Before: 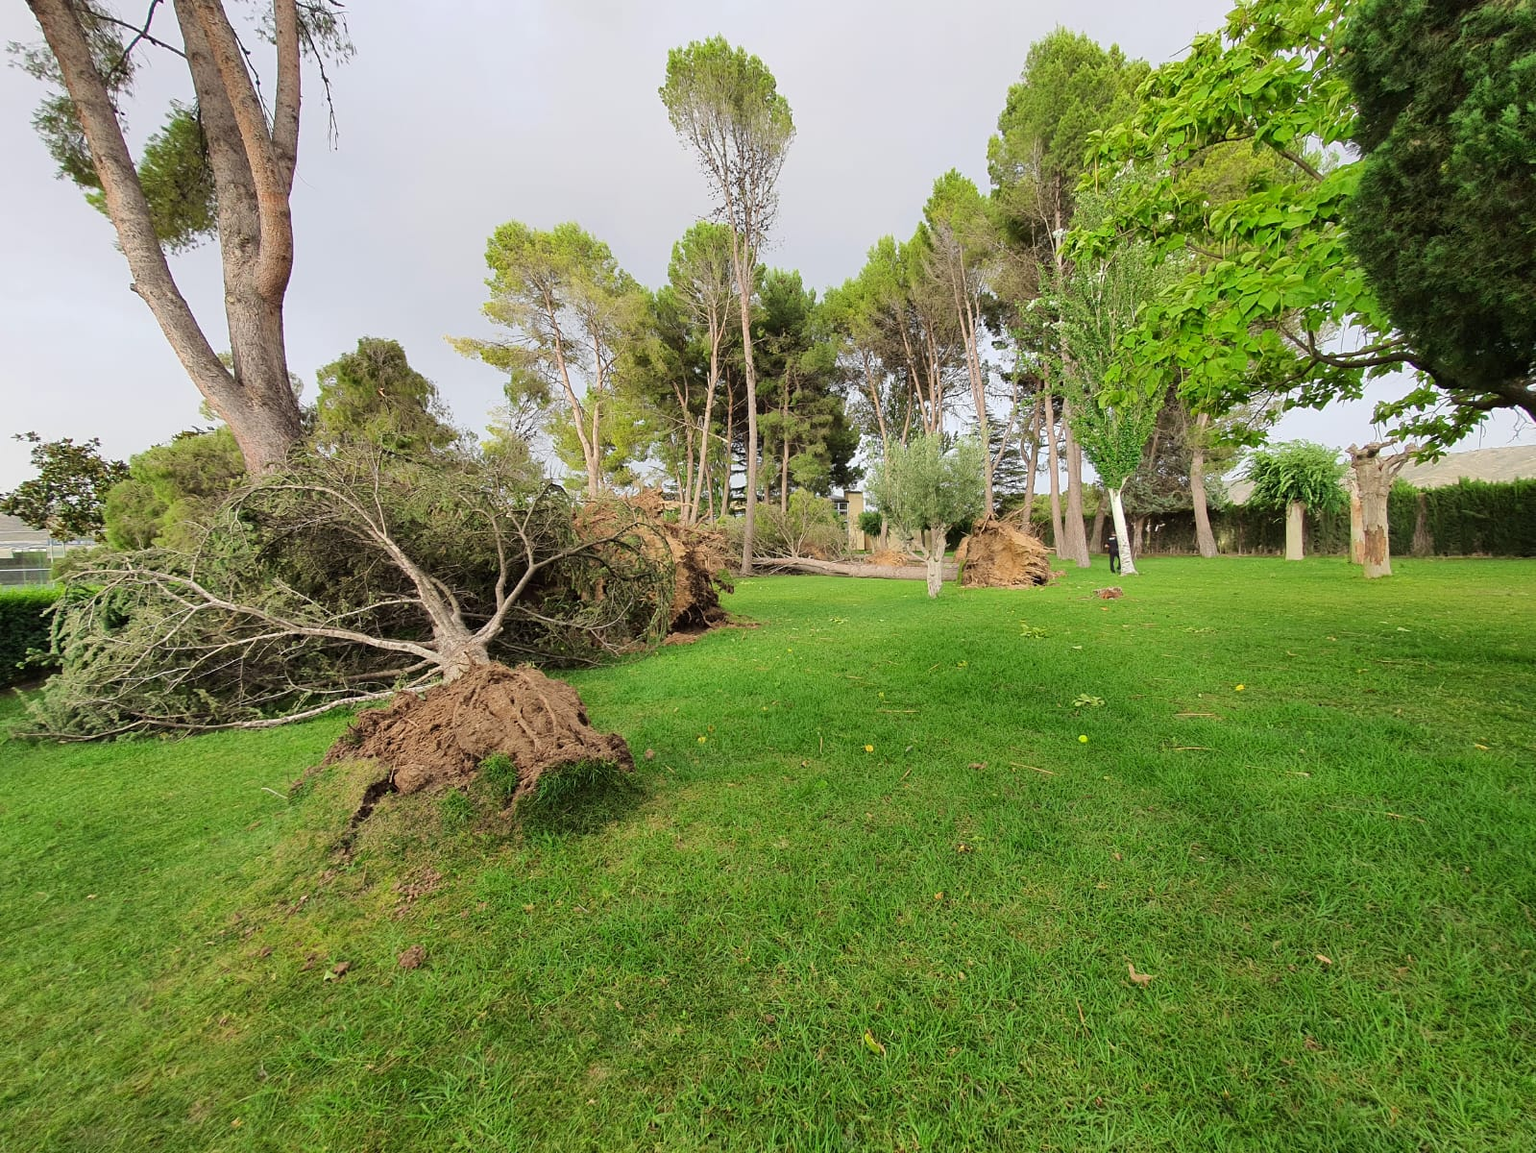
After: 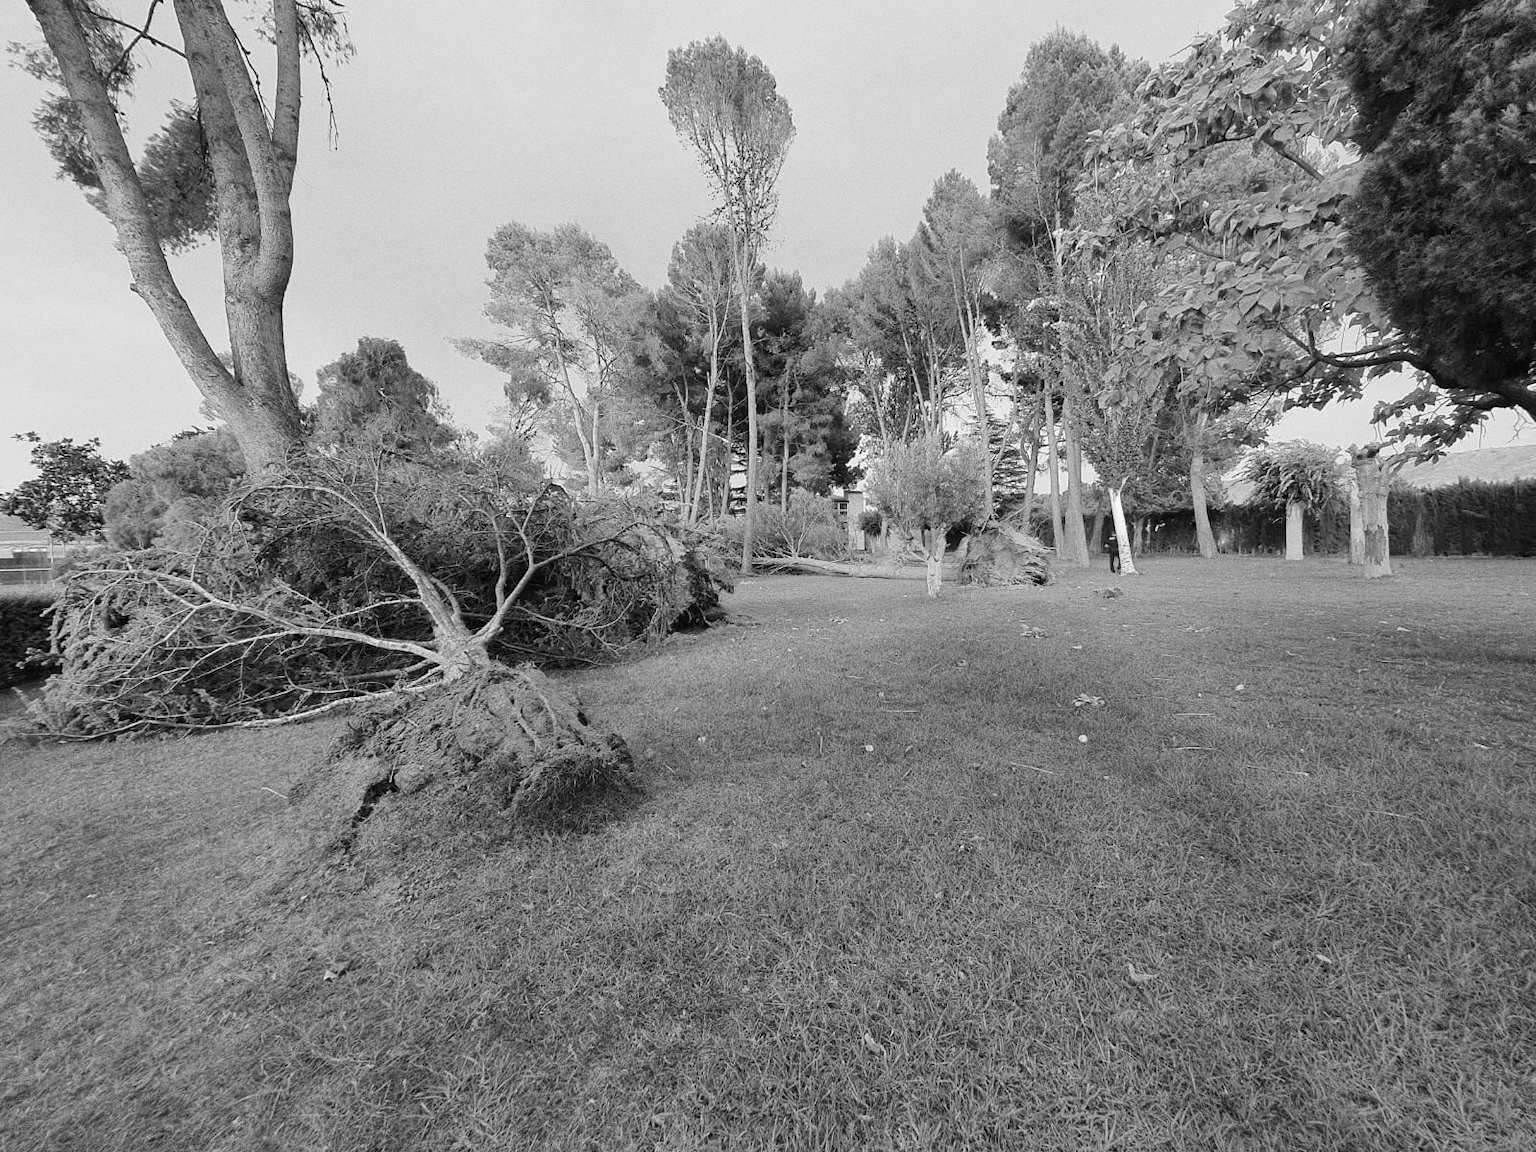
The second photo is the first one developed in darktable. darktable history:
grain: coarseness 0.09 ISO
monochrome: a 32, b 64, size 2.3
